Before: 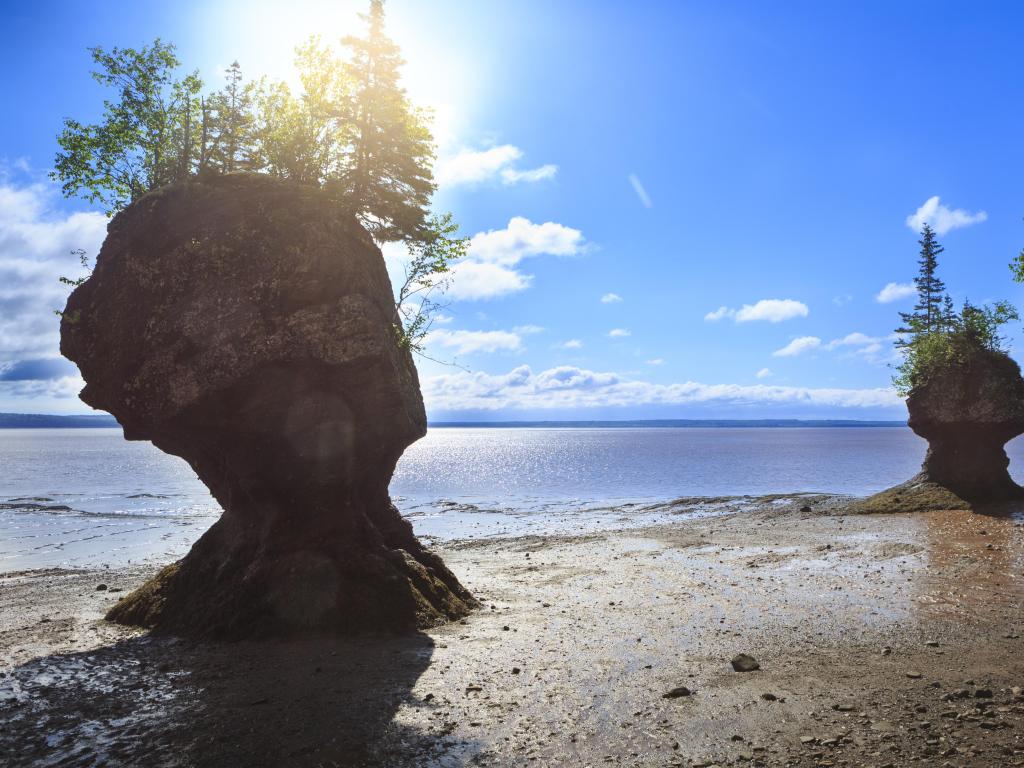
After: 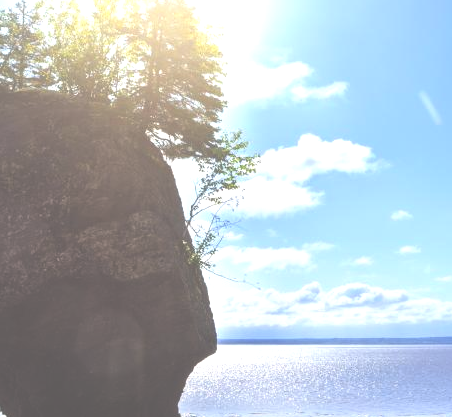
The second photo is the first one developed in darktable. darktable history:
exposure: black level correction -0.069, exposure 0.502 EV, compensate highlight preservation false
crop: left 20.514%, top 10.891%, right 35.329%, bottom 34.695%
